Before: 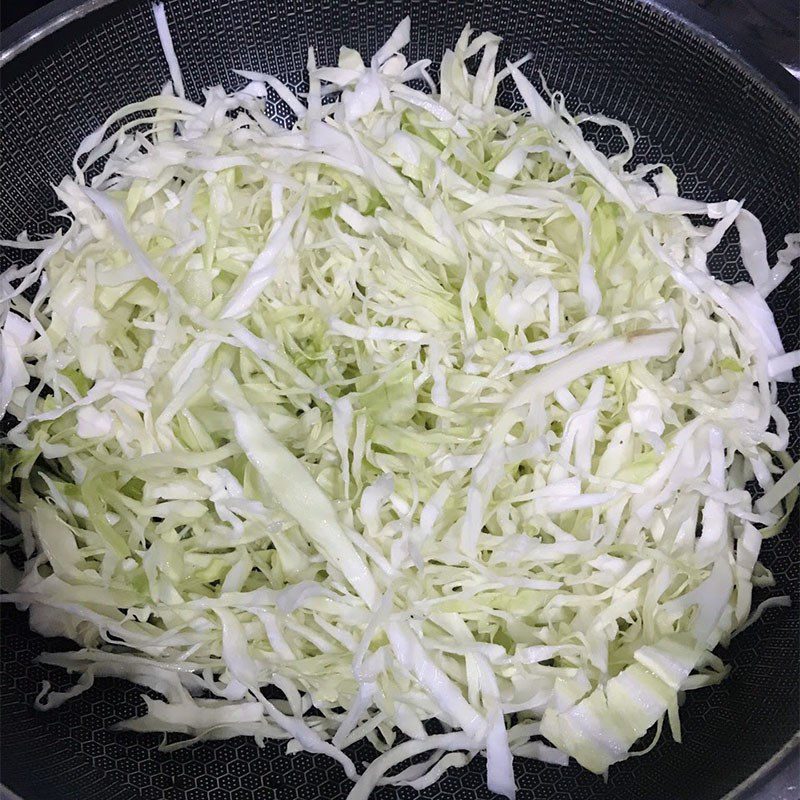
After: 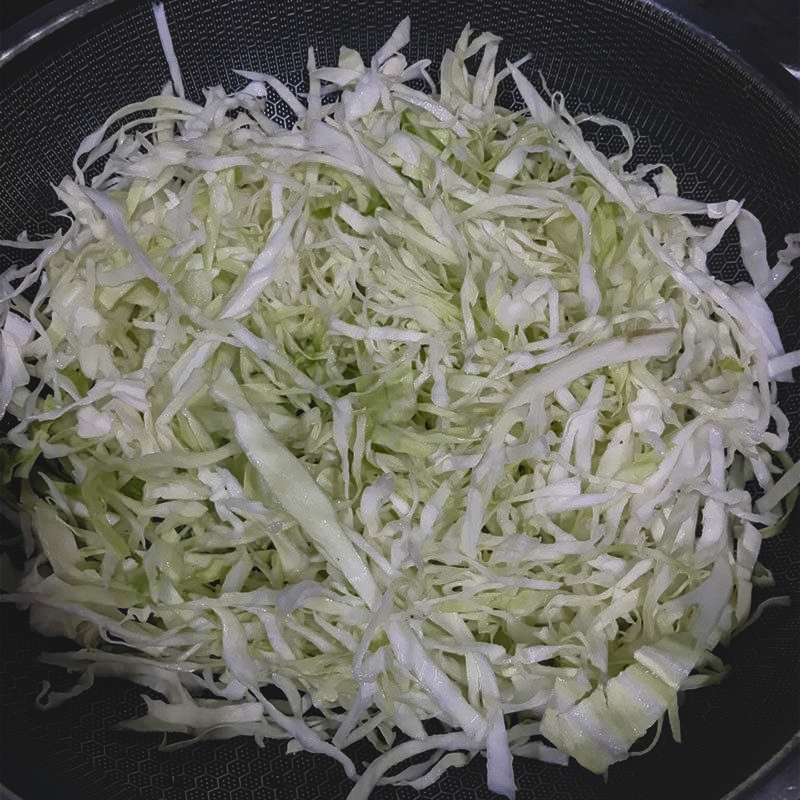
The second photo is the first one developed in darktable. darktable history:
exposure: black level correction -0.037, exposure -0.496 EV, compensate exposure bias true, compensate highlight preservation false
local contrast: on, module defaults
contrast brightness saturation: brightness -0.216, saturation 0.08
